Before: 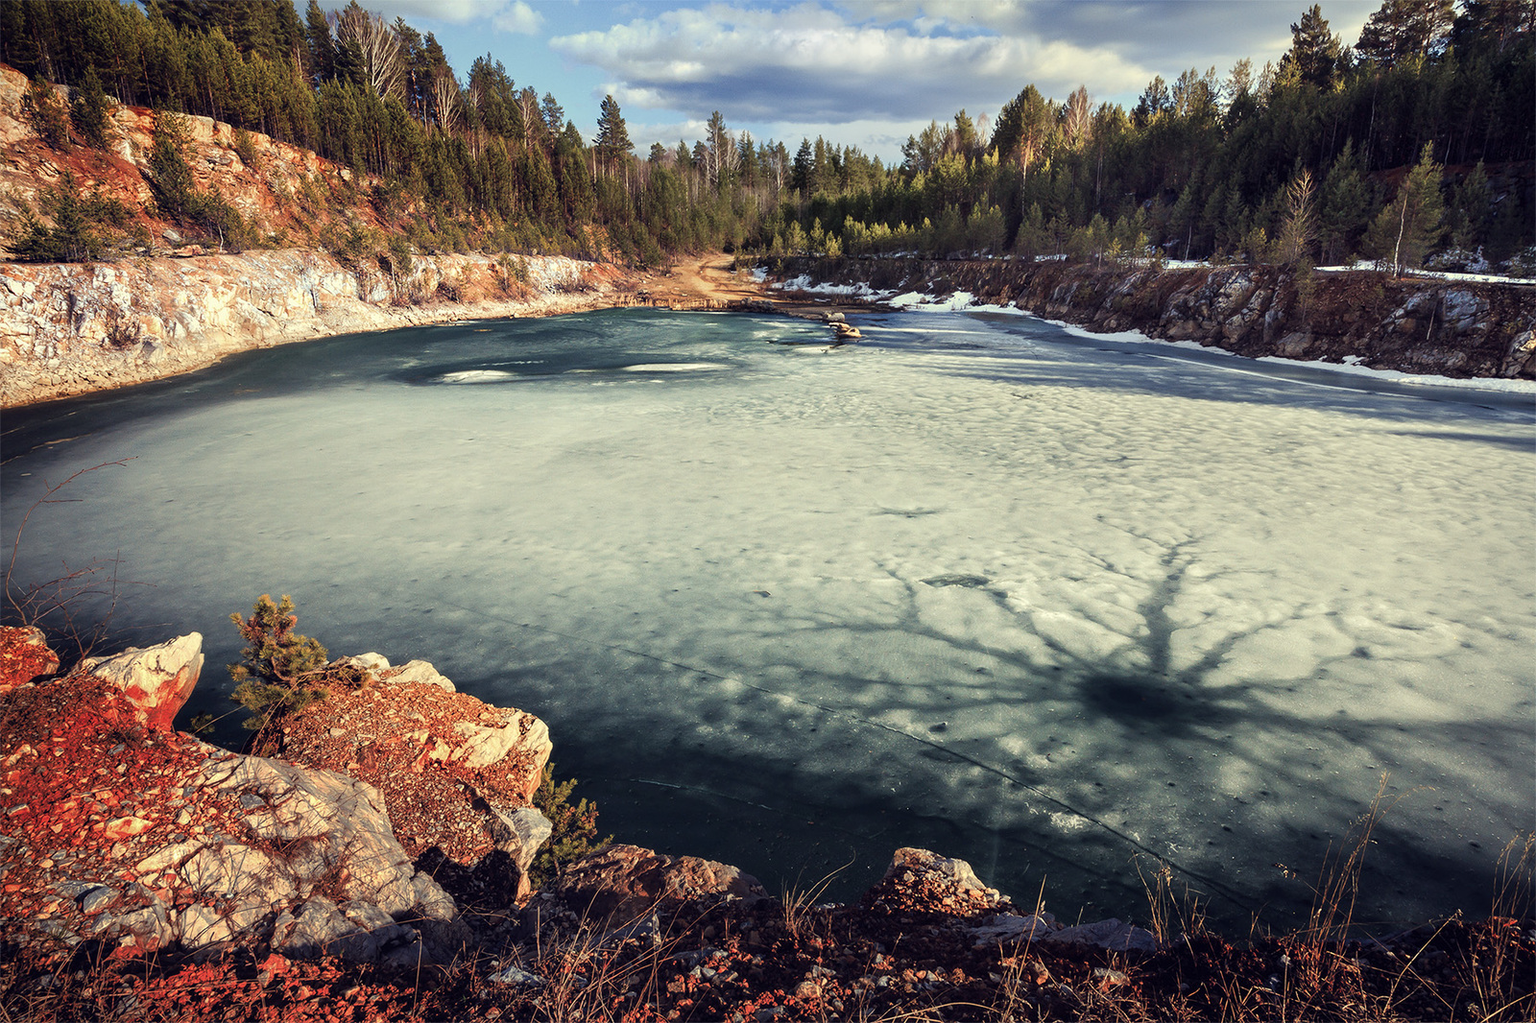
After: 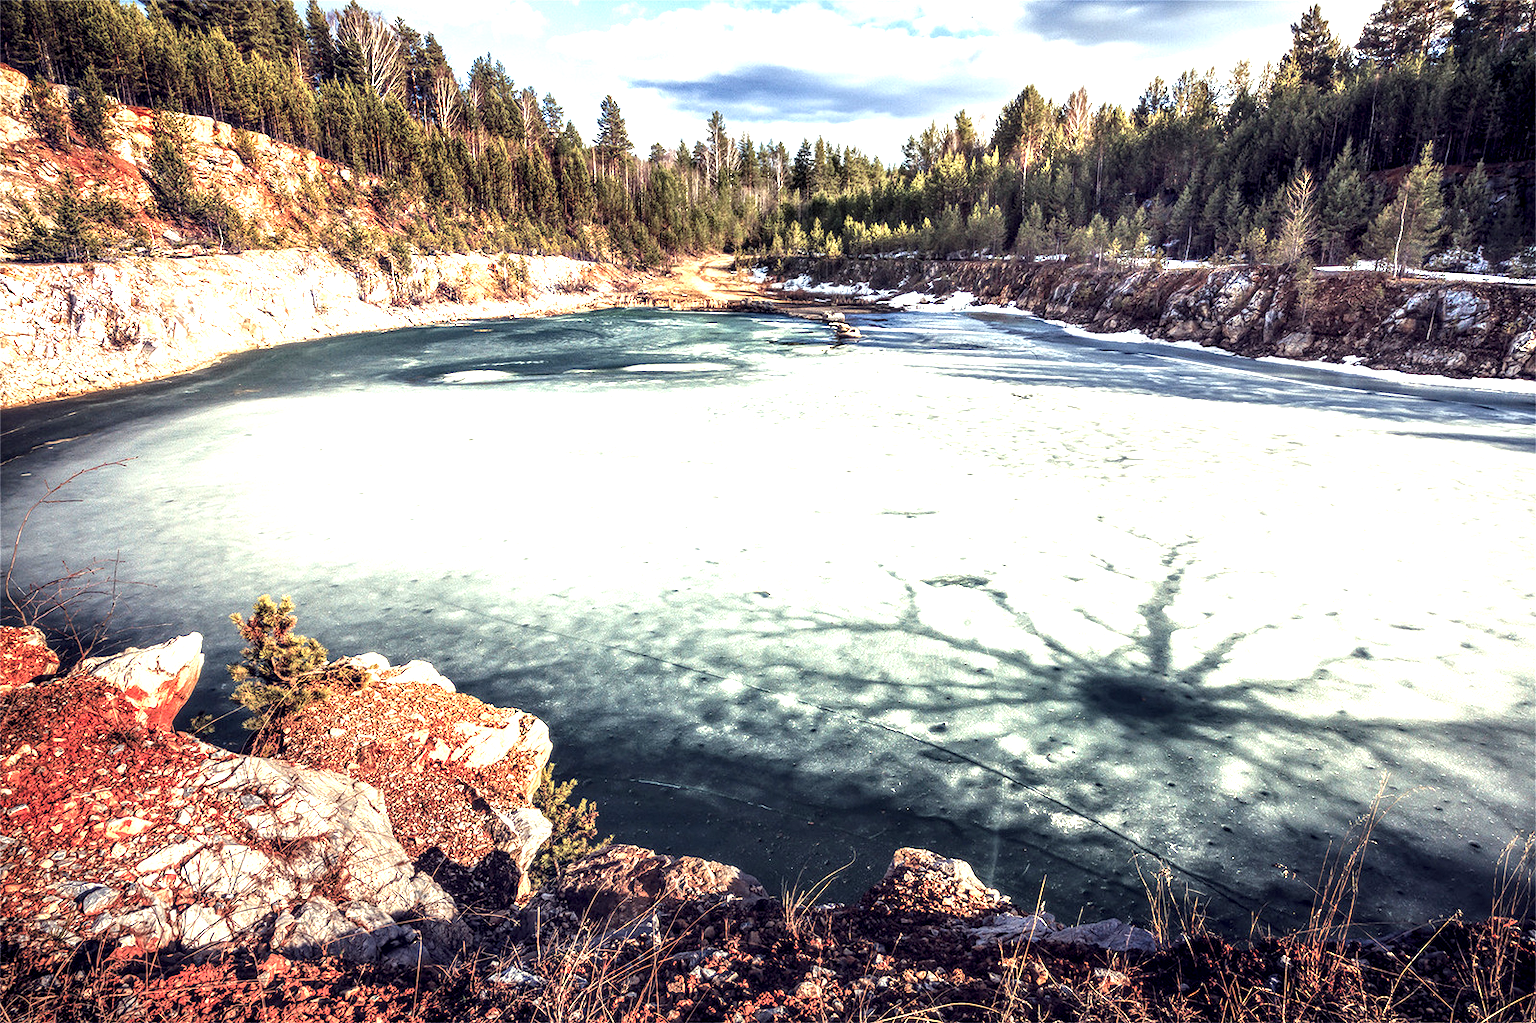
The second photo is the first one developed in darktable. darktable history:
local contrast: highlights 79%, shadows 56%, detail 175%, midtone range 0.428
exposure: black level correction 0, exposure 1.3 EV, compensate exposure bias true, compensate highlight preservation false
